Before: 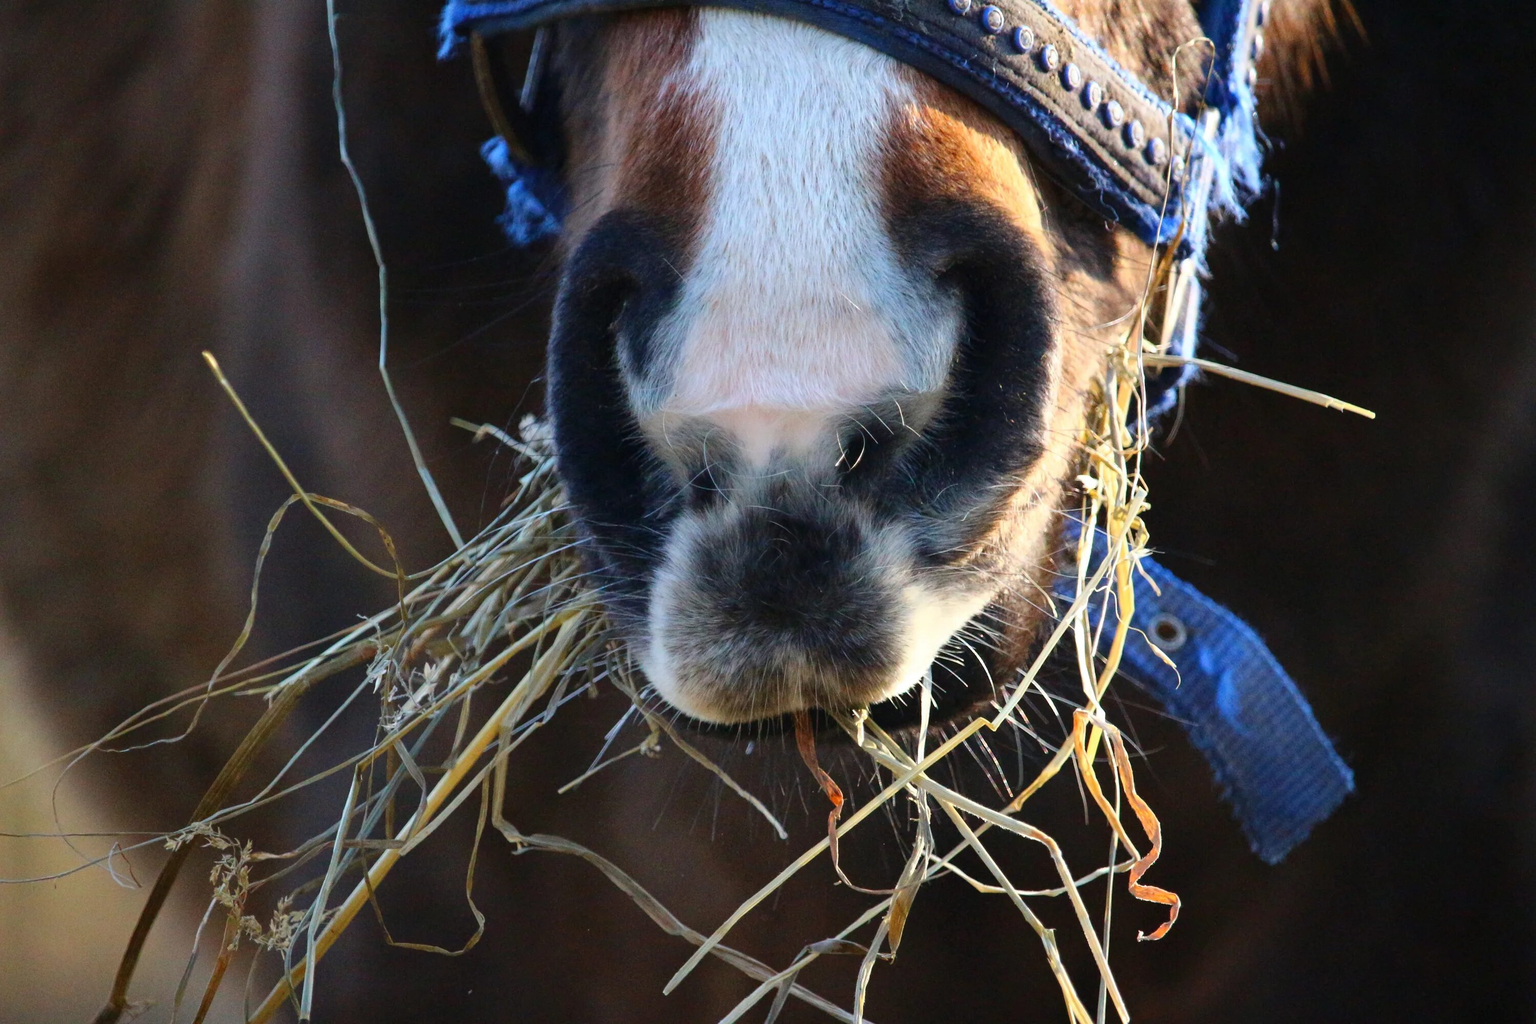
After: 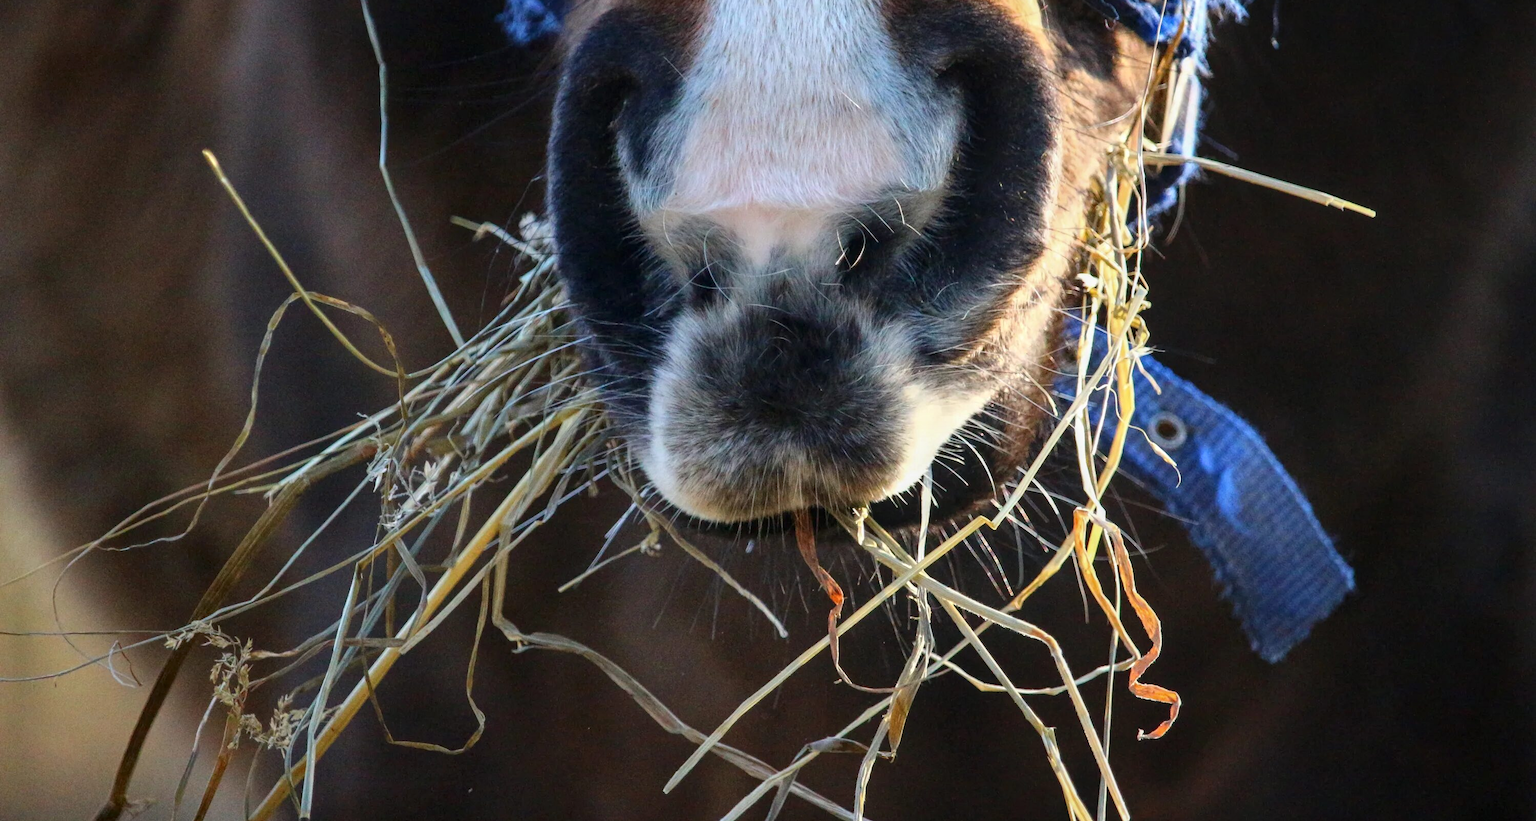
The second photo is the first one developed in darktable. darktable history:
crop and rotate: top 19.743%
local contrast: on, module defaults
